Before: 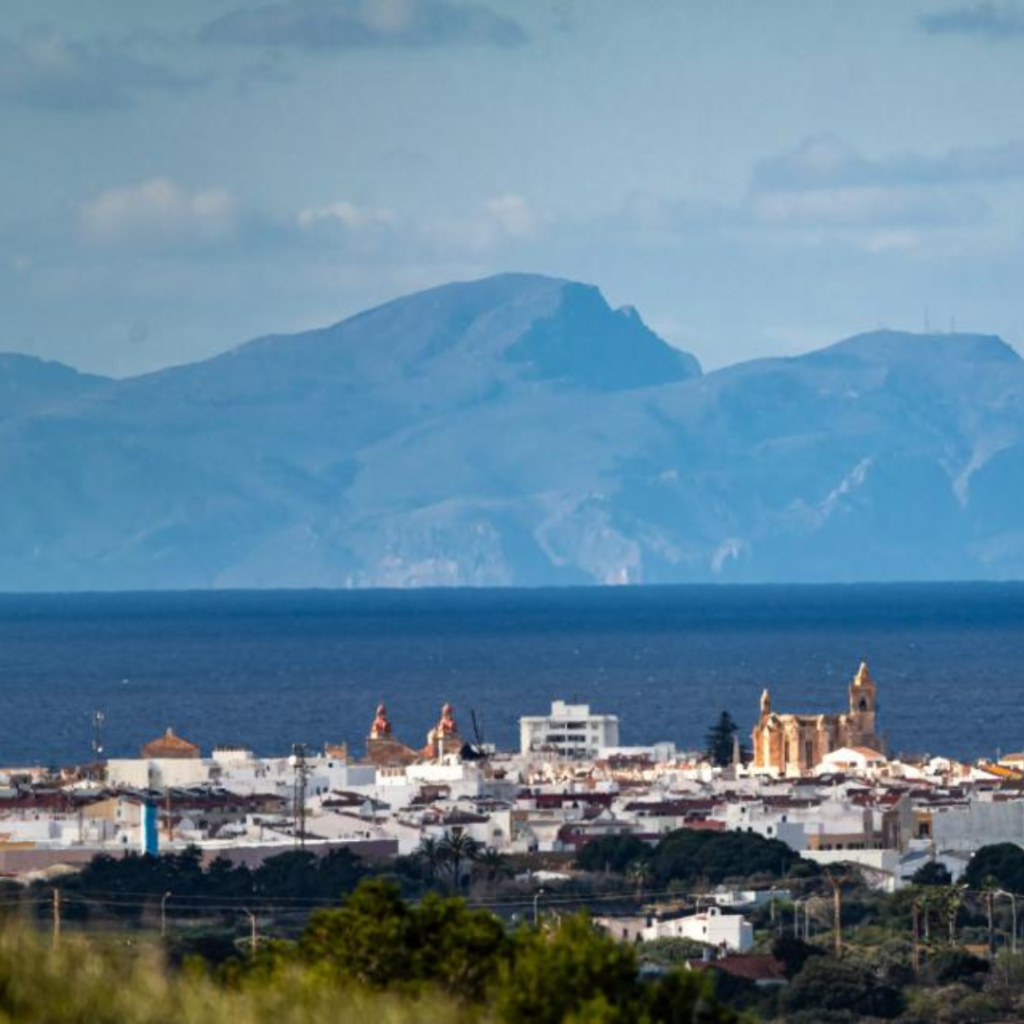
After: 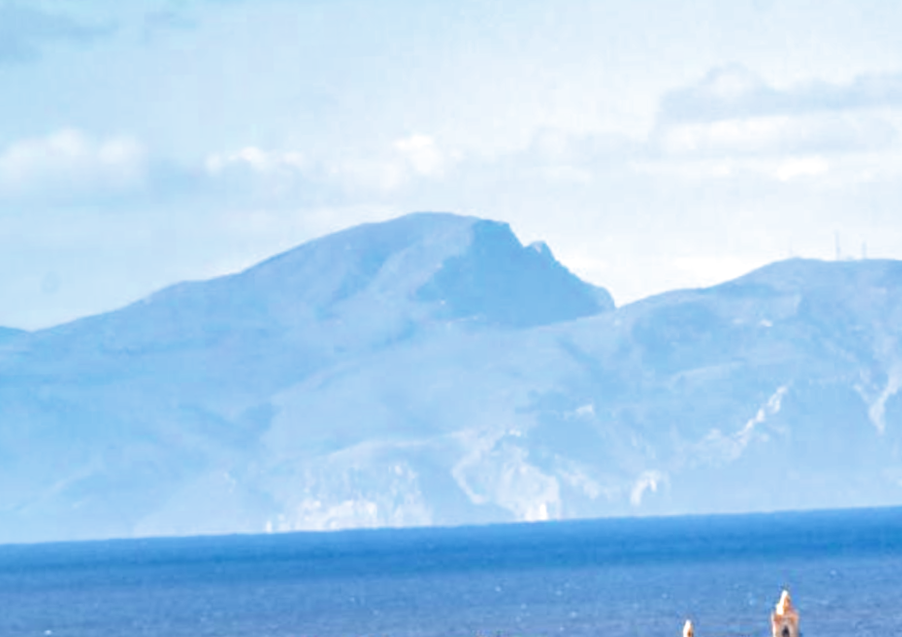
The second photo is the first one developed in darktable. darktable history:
exposure: black level correction 0.001, exposure 2 EV, compensate highlight preservation false
shadows and highlights: low approximation 0.01, soften with gaussian
crop and rotate: left 9.345%, top 7.22%, right 4.982%, bottom 32.331%
rotate and perspective: rotation -1.75°, automatic cropping off
color balance: lift [1.007, 1, 1, 1], gamma [1.097, 1, 1, 1]
filmic rgb: black relative exposure -14.19 EV, white relative exposure 3.39 EV, hardness 7.89, preserve chrominance max RGB
